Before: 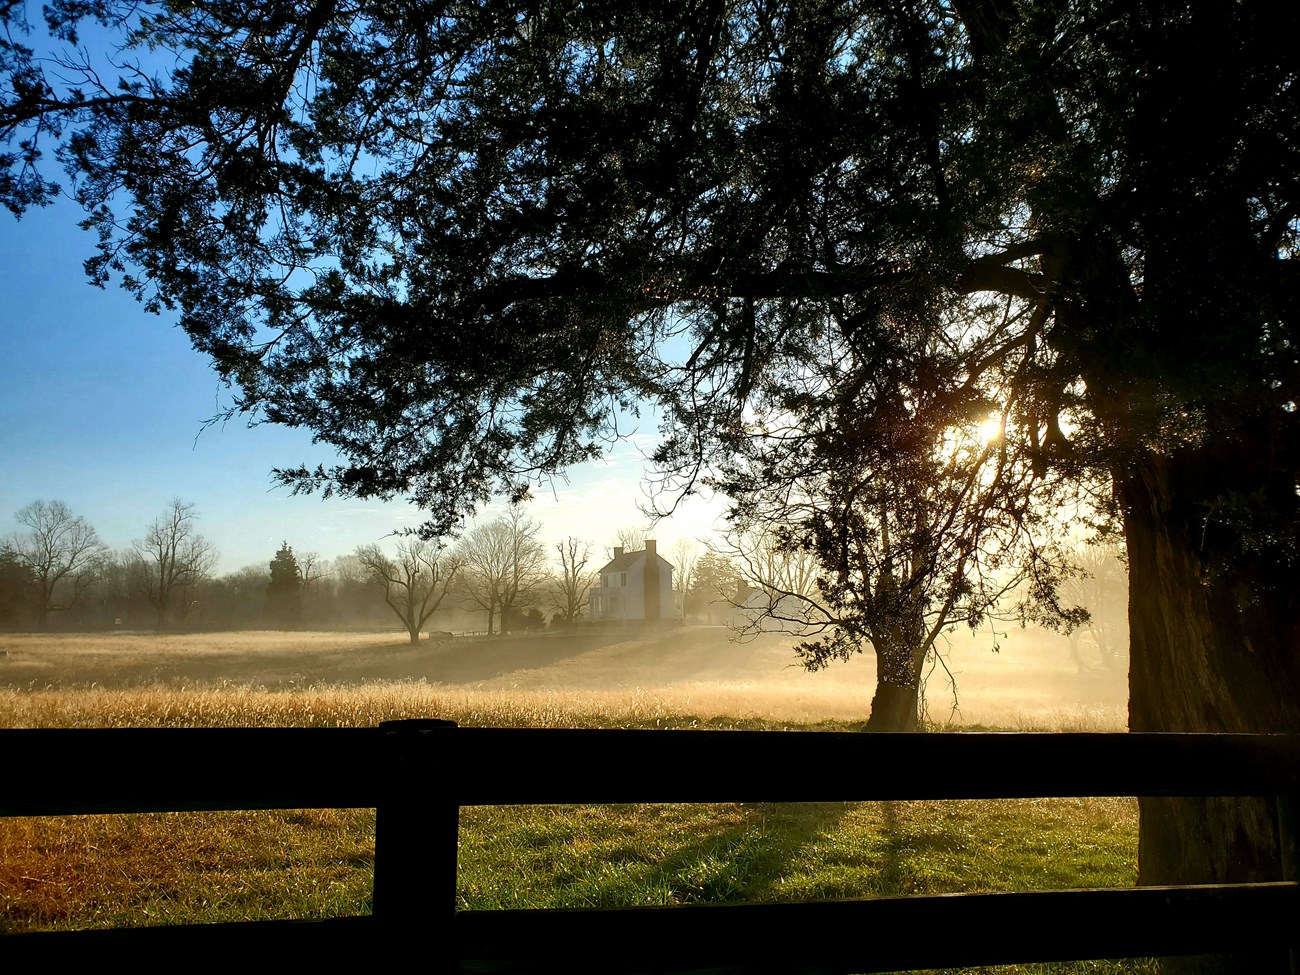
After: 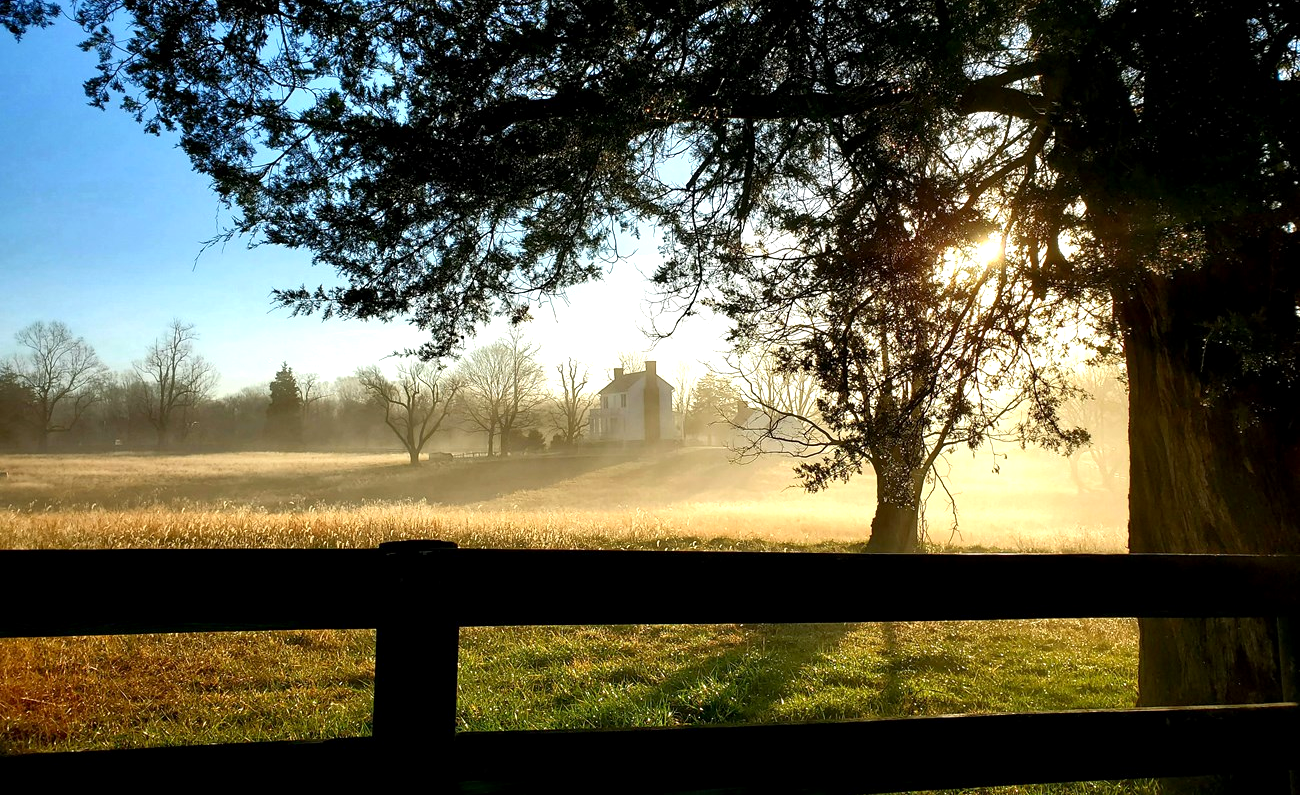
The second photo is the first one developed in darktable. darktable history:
exposure: black level correction 0.001, exposure 0.499 EV, compensate highlight preservation false
crop and rotate: top 18.369%
